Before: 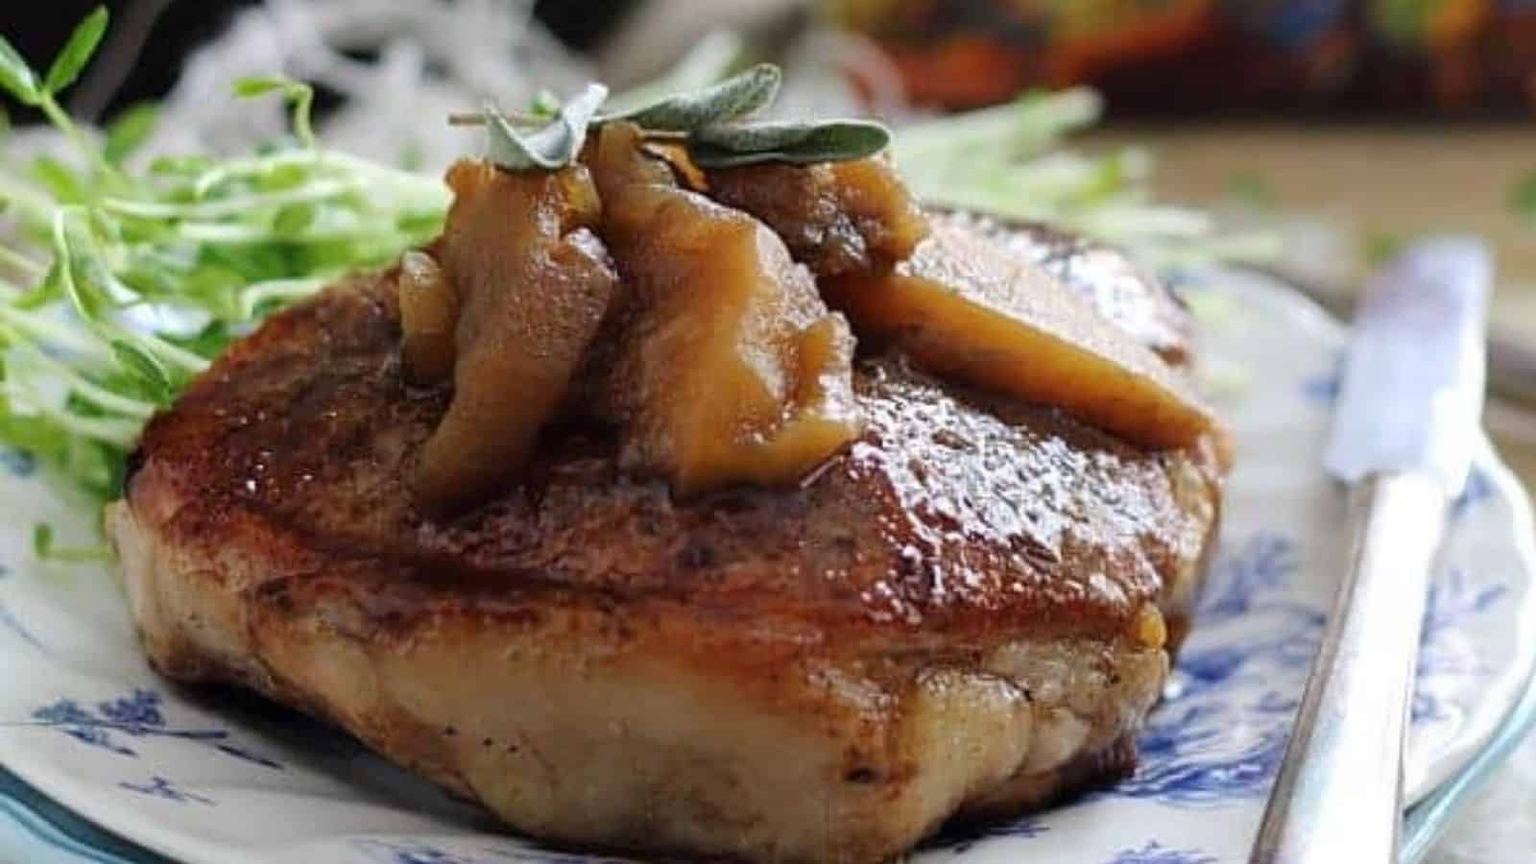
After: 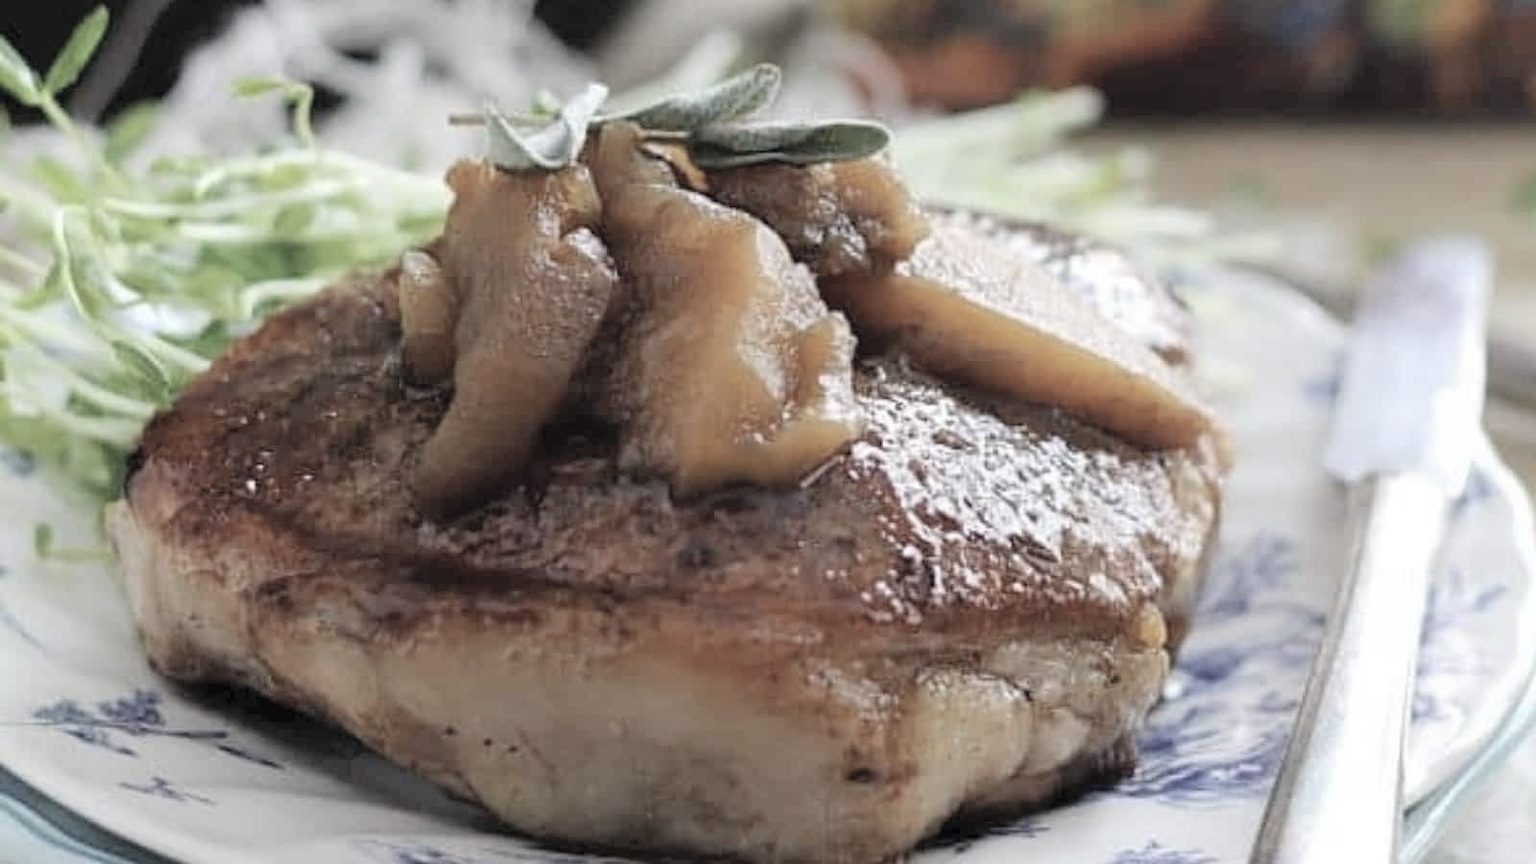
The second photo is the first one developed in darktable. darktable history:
contrast brightness saturation: brightness 0.18, saturation -0.5
